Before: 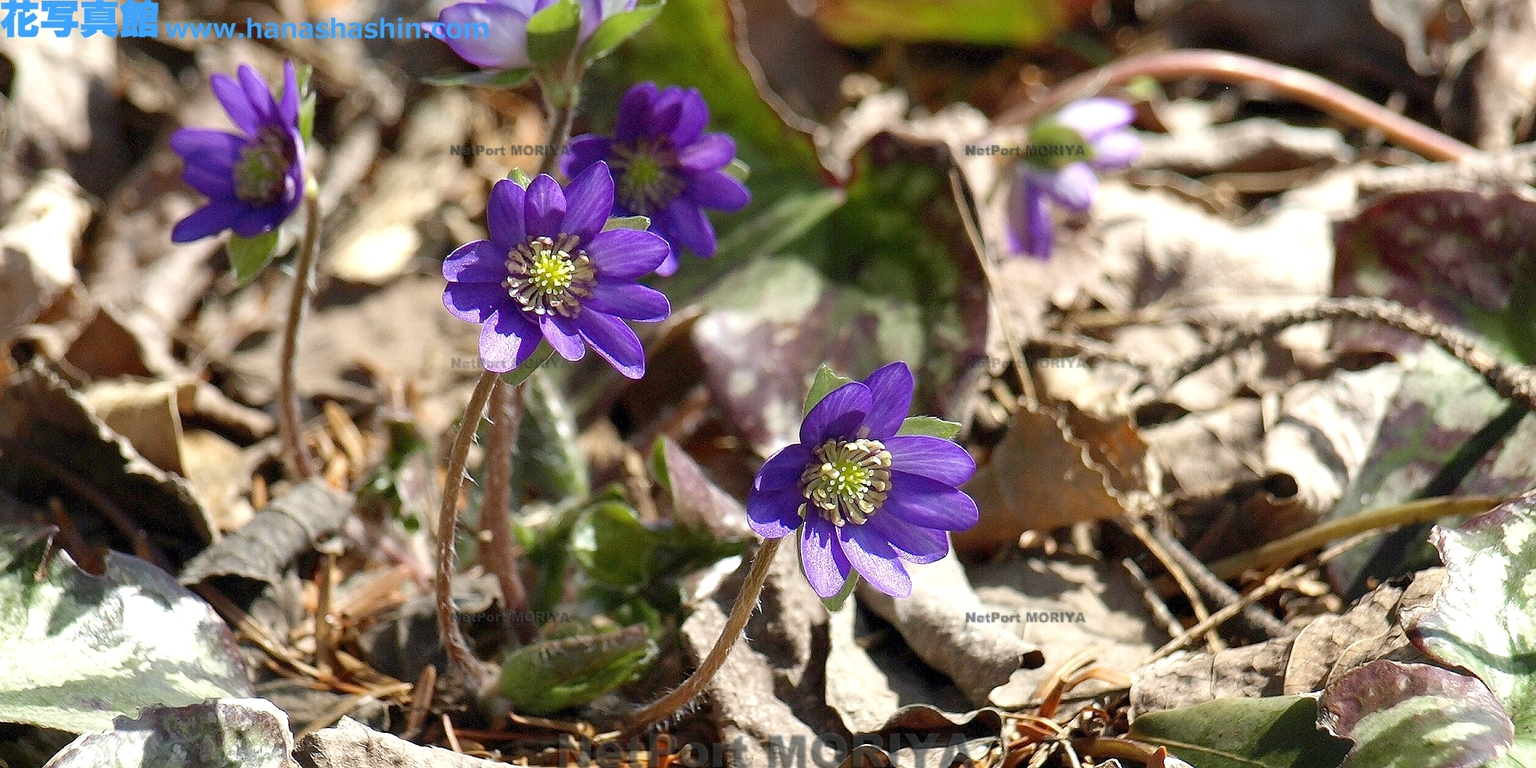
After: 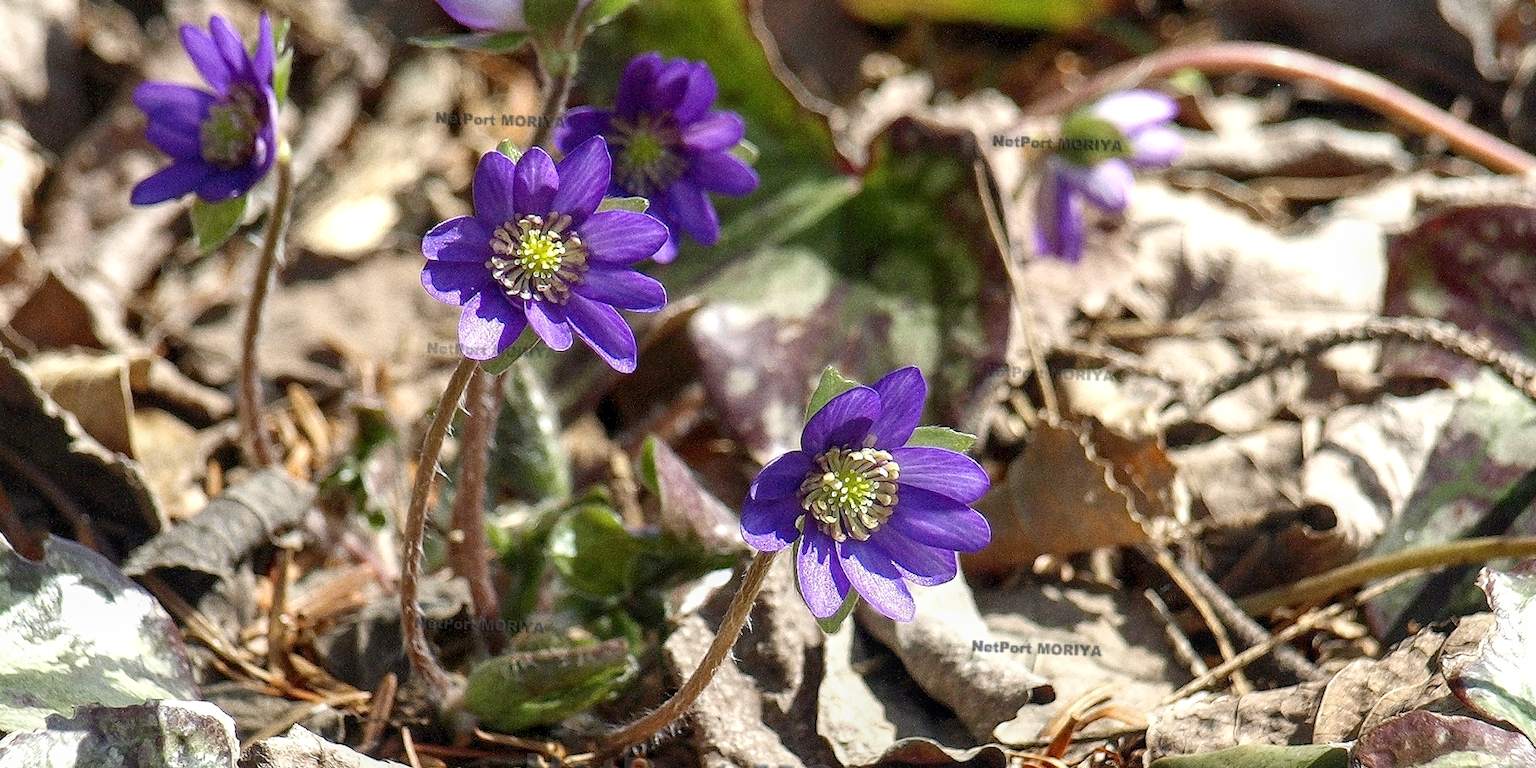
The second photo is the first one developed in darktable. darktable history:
exposure: compensate highlight preservation false
local contrast: on, module defaults
grain: coarseness 22.88 ISO
crop and rotate: angle -2.38°
